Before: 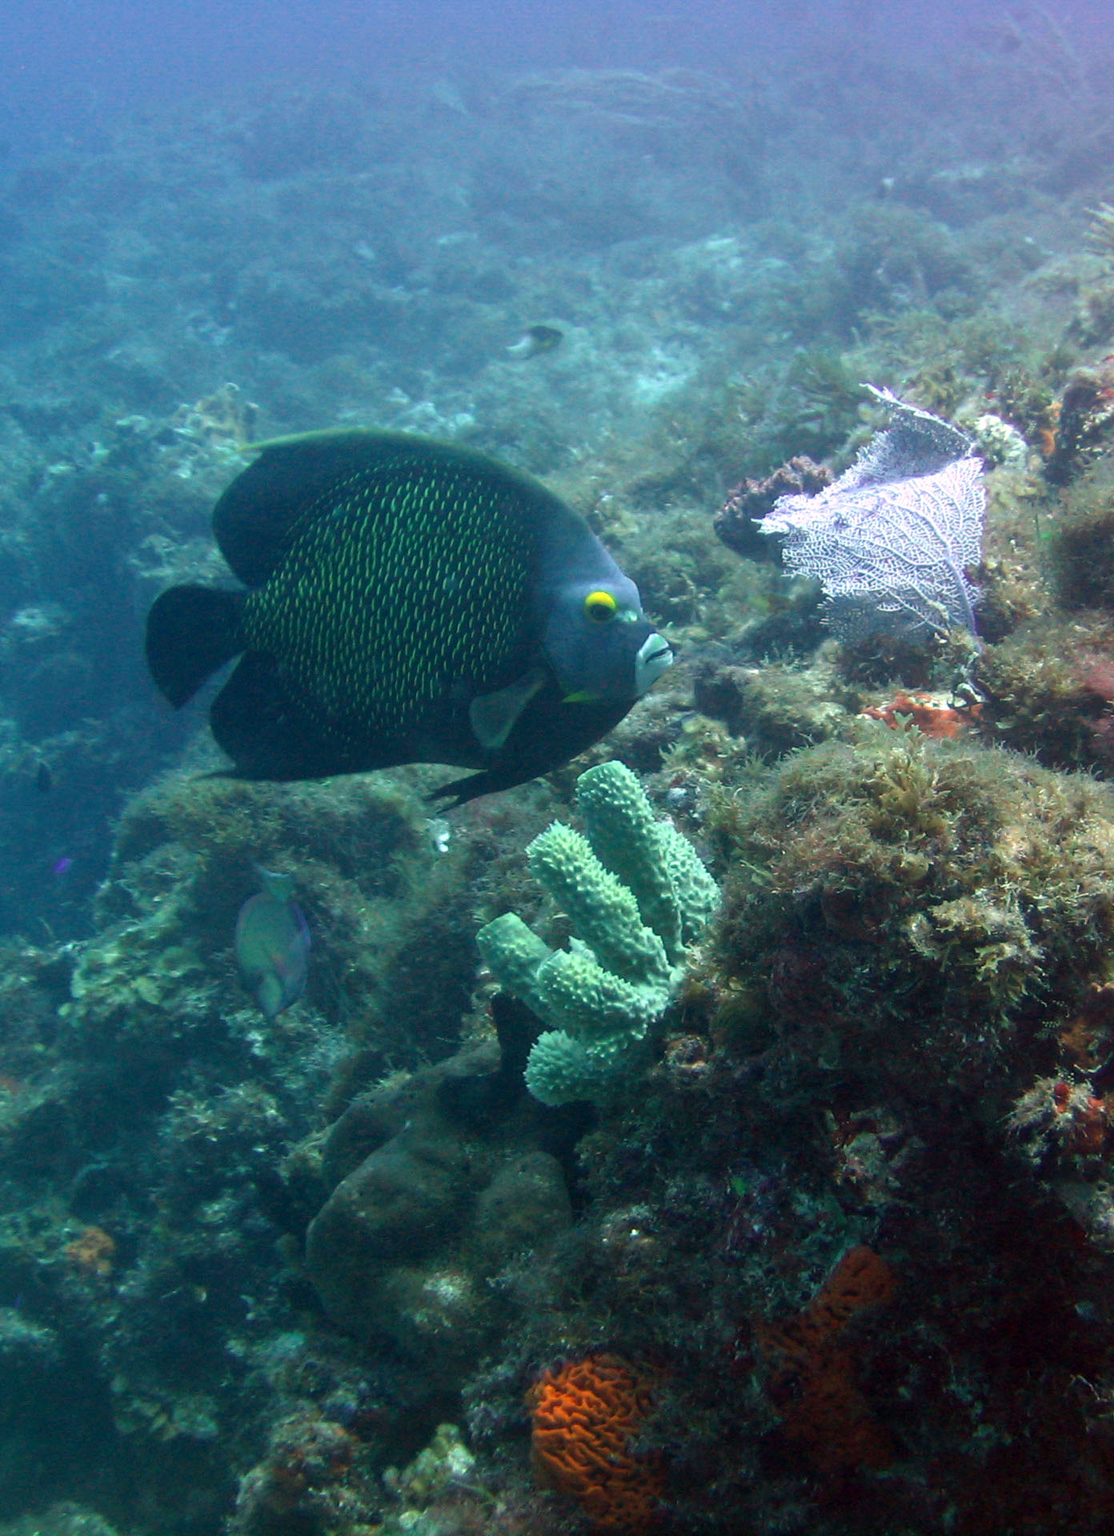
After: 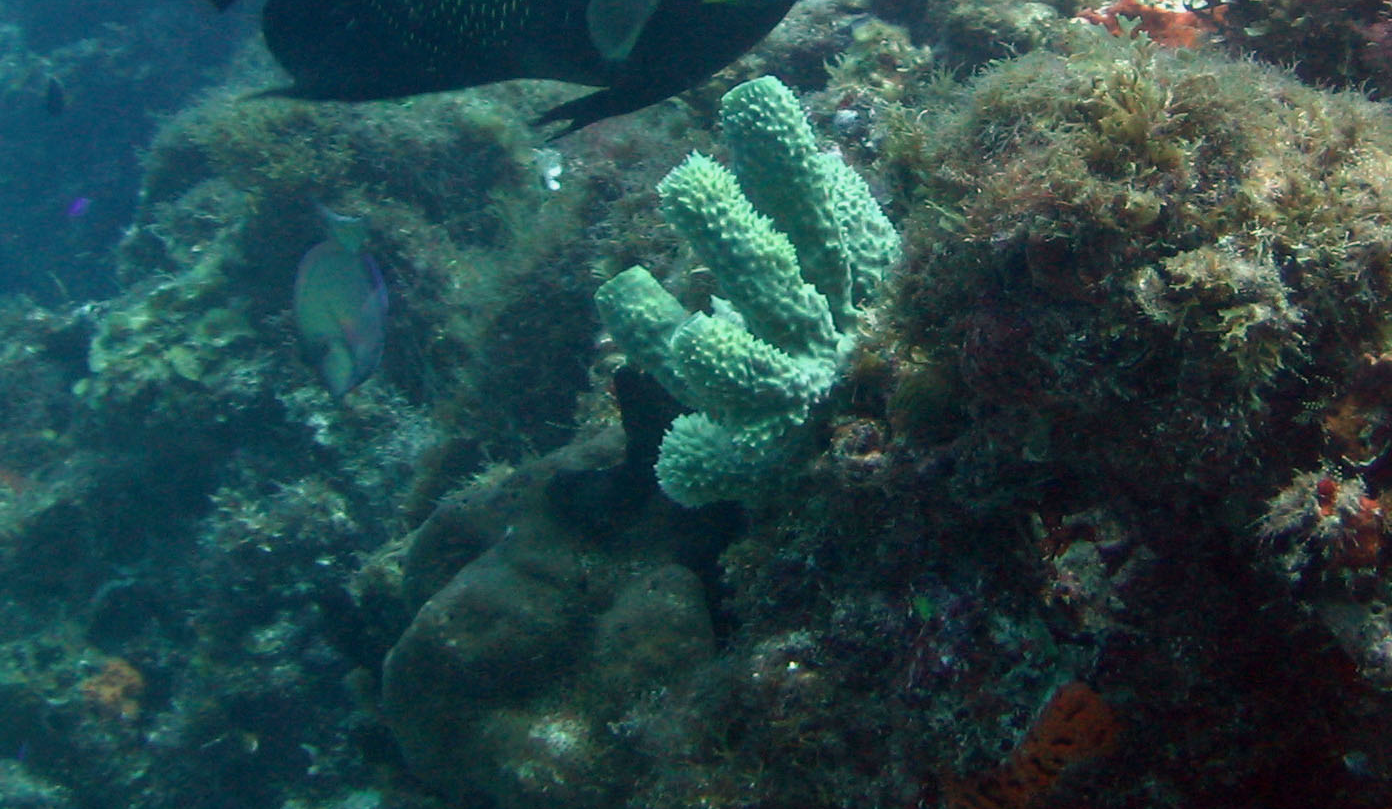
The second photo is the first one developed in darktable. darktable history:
crop: top 45.574%, bottom 12.266%
exposure: exposure -0.156 EV, compensate exposure bias true, compensate highlight preservation false
